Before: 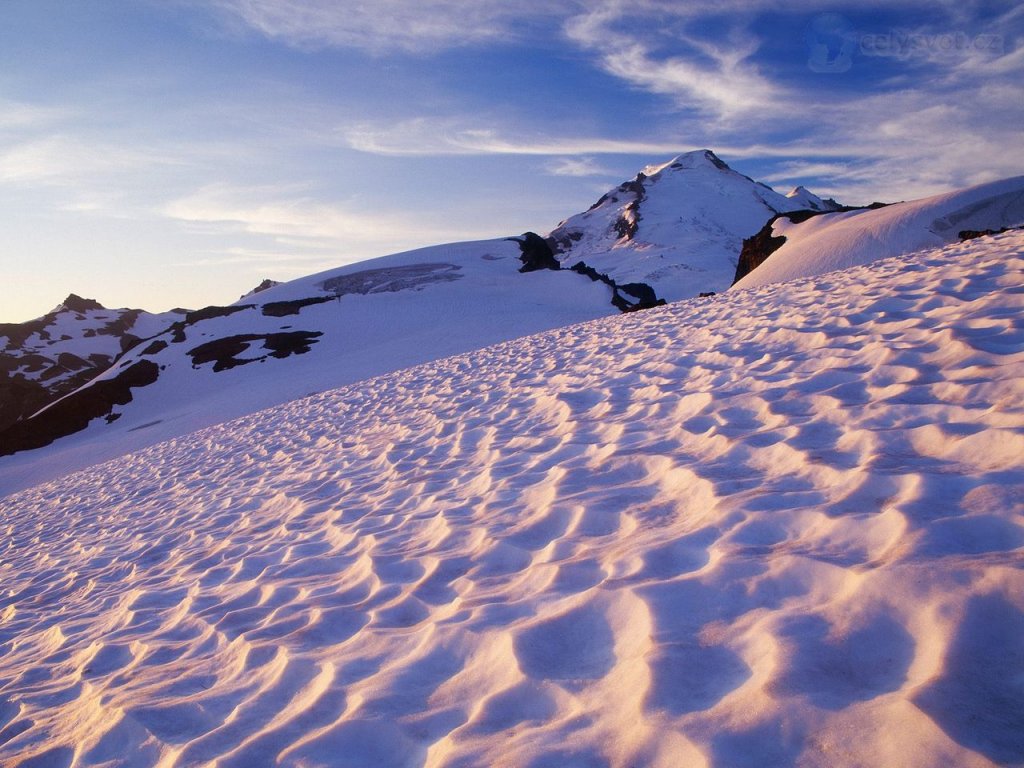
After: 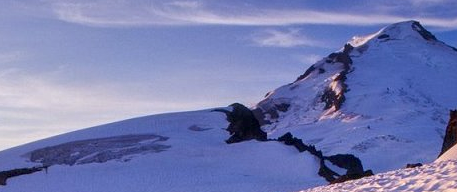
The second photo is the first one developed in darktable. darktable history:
crop: left 28.64%, top 16.832%, right 26.637%, bottom 58.055%
graduated density: hue 238.83°, saturation 50%
local contrast: on, module defaults
tone equalizer: -8 EV 1 EV, -7 EV 1 EV, -6 EV 1 EV, -5 EV 1 EV, -4 EV 1 EV, -3 EV 0.75 EV, -2 EV 0.5 EV, -1 EV 0.25 EV
